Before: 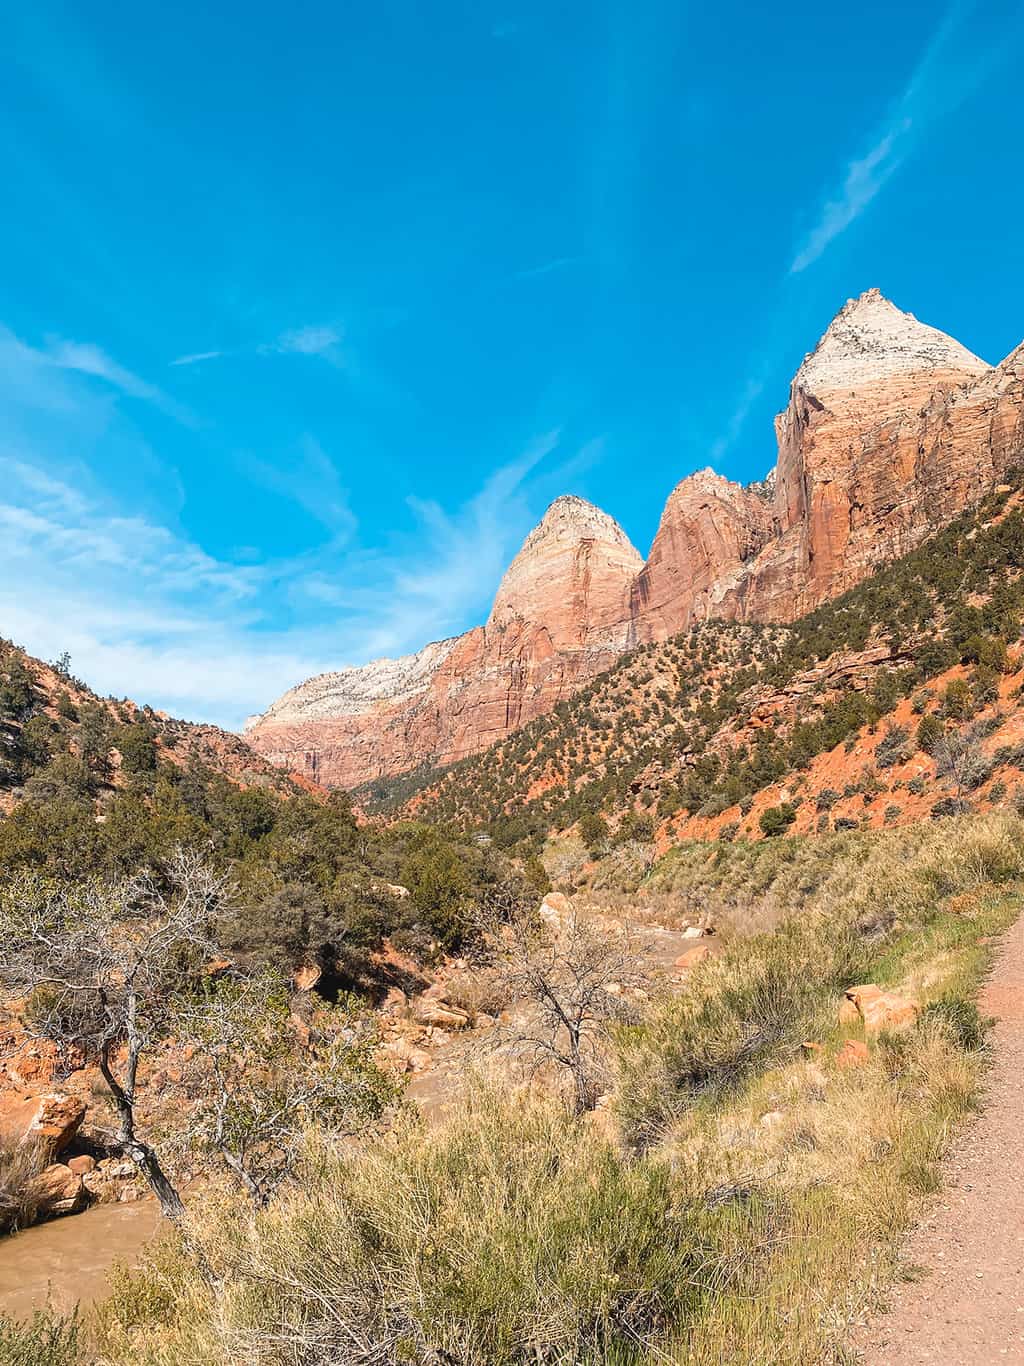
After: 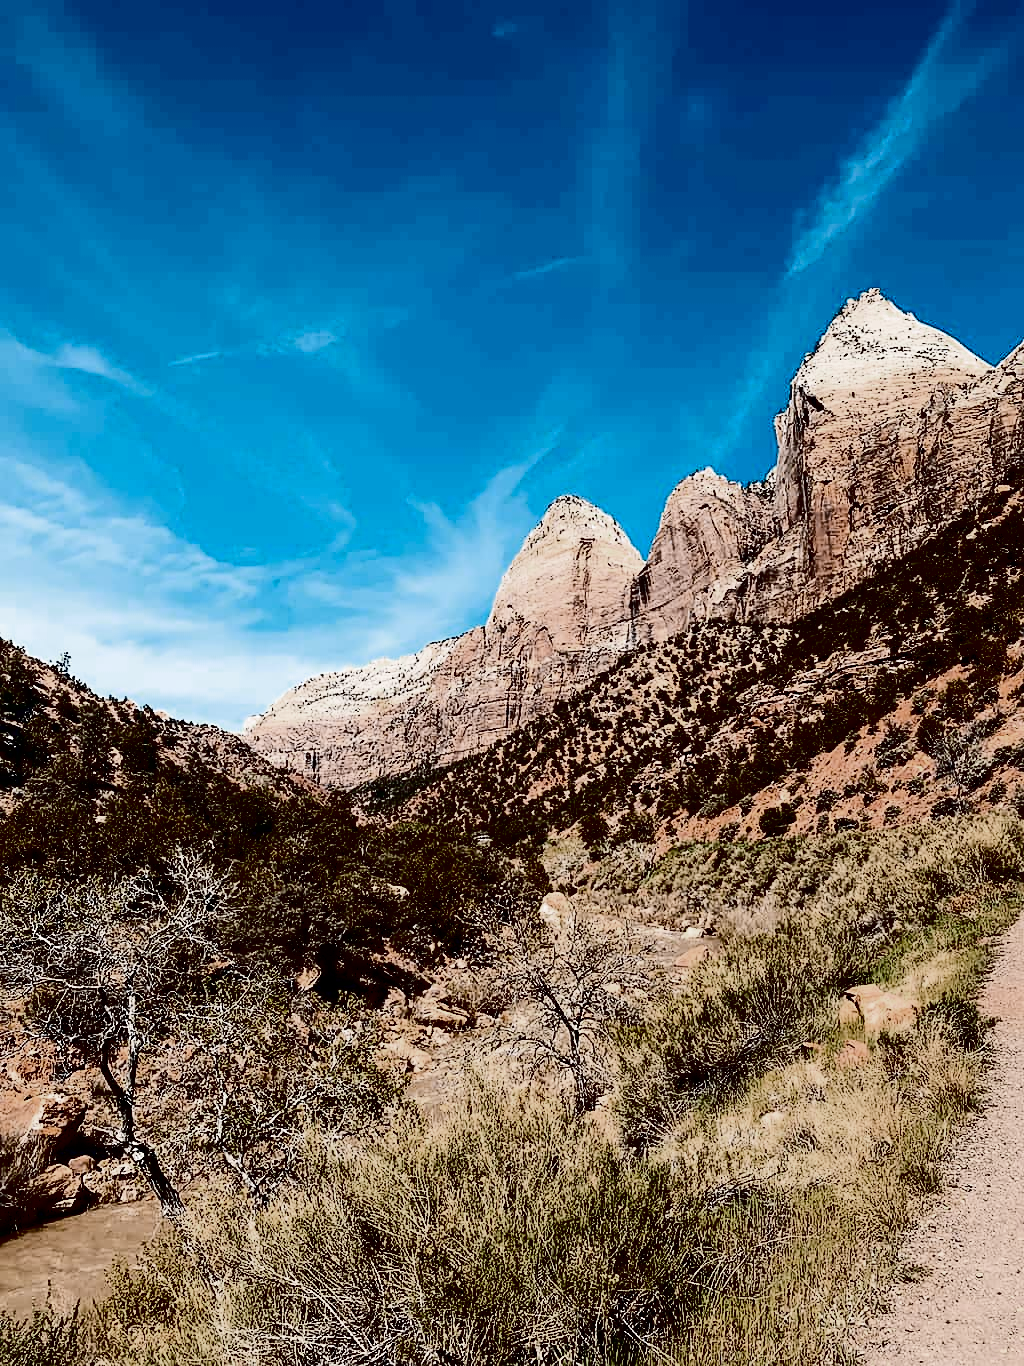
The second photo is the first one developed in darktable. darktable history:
exposure: compensate highlight preservation false
contrast brightness saturation: contrast 0.77, brightness -1, saturation 1
sharpen: amount 0.2
color zones: curves: ch0 [(0, 0.487) (0.241, 0.395) (0.434, 0.373) (0.658, 0.412) (0.838, 0.487)]; ch1 [(0, 0) (0.053, 0.053) (0.211, 0.202) (0.579, 0.259) (0.781, 0.241)]
color balance rgb: perceptual saturation grading › global saturation 20%, perceptual saturation grading › highlights -25%, perceptual saturation grading › shadows 50%, global vibrance -25%
